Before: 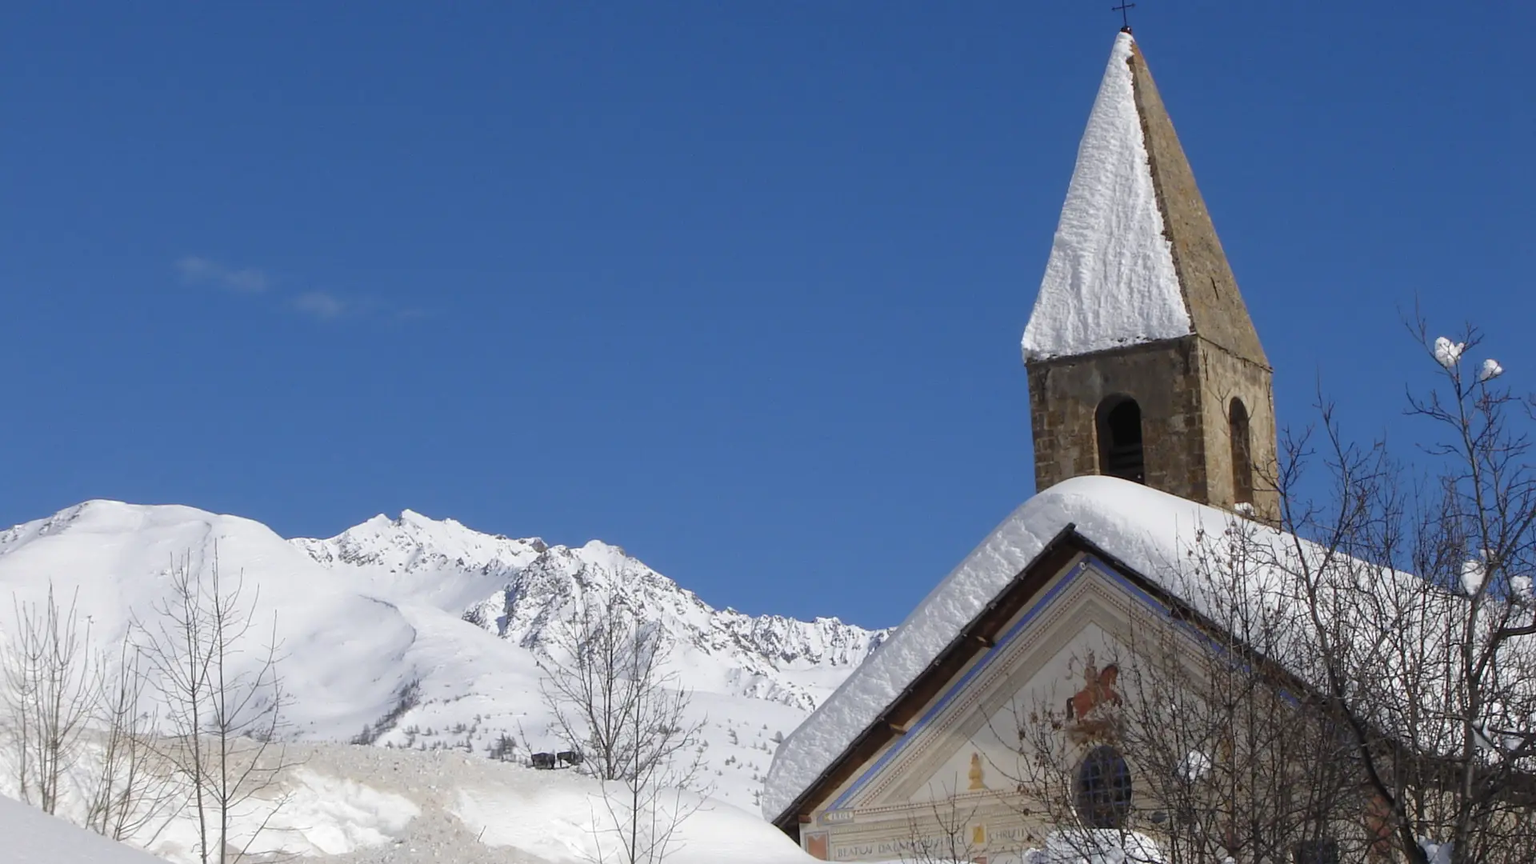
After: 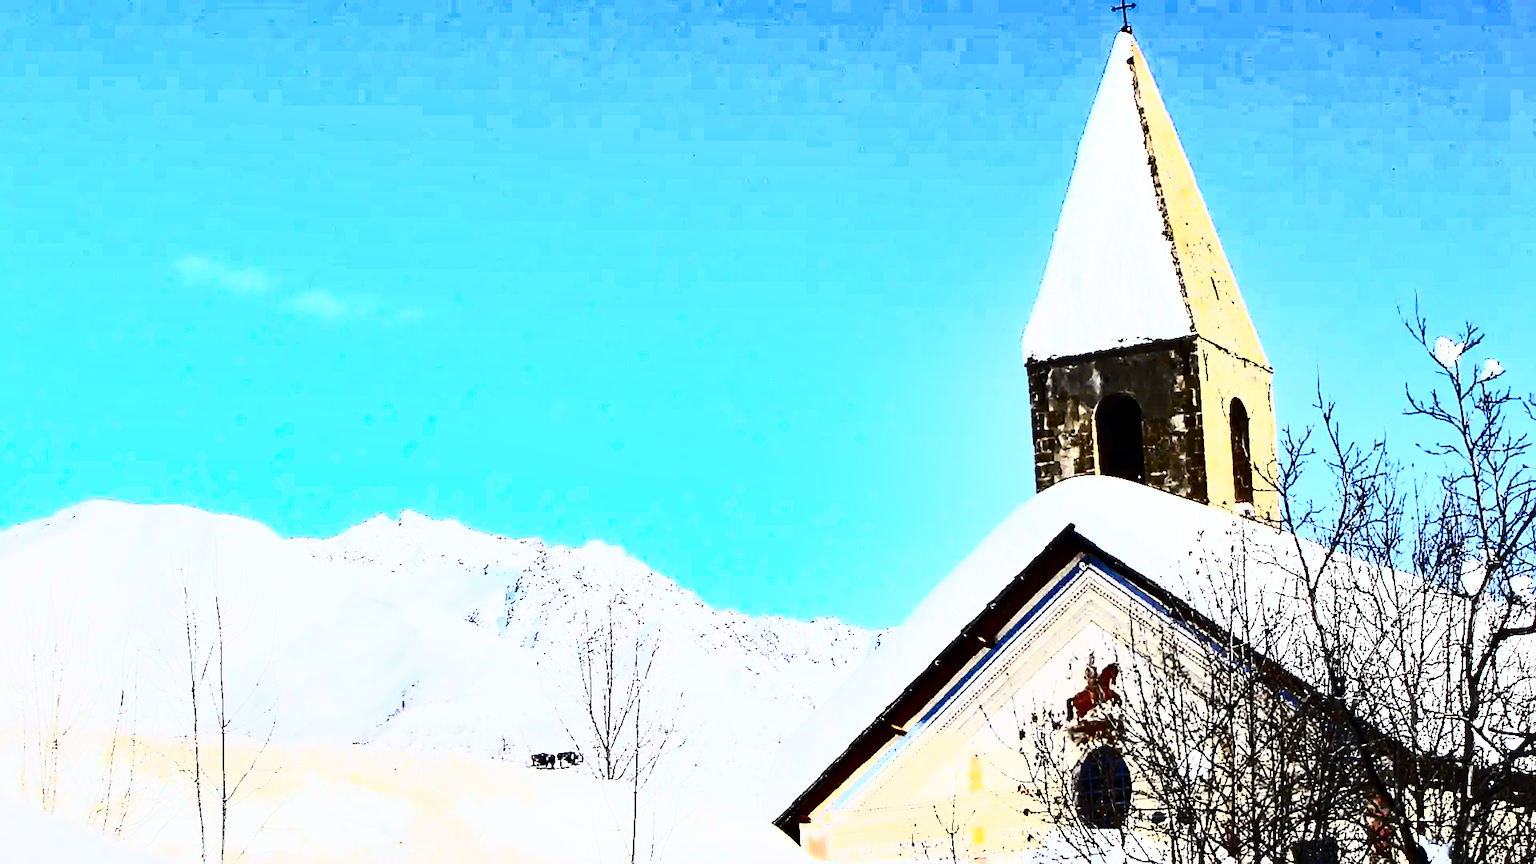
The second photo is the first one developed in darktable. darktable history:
tone curve: curves: ch0 [(0, 0) (0.187, 0.12) (0.384, 0.363) (0.577, 0.681) (0.735, 0.881) (0.864, 0.959) (1, 0.987)]; ch1 [(0, 0) (0.402, 0.36) (0.476, 0.466) (0.501, 0.501) (0.518, 0.514) (0.564, 0.614) (0.614, 0.664) (0.741, 0.829) (1, 1)]; ch2 [(0, 0) (0.429, 0.387) (0.483, 0.481) (0.503, 0.501) (0.522, 0.531) (0.564, 0.605) (0.615, 0.697) (0.702, 0.774) (1, 0.895)], color space Lab, independent channels, preserve colors none
shadows and highlights: shadows 33.05, highlights -47.48, compress 49.74%, highlights color adjustment 72.48%, soften with gaussian
contrast brightness saturation: contrast 0.947, brightness 0.195
exposure: exposure 1.092 EV, compensate highlight preservation false
local contrast: highlights 103%, shadows 101%, detail 119%, midtone range 0.2
sharpen: on, module defaults
